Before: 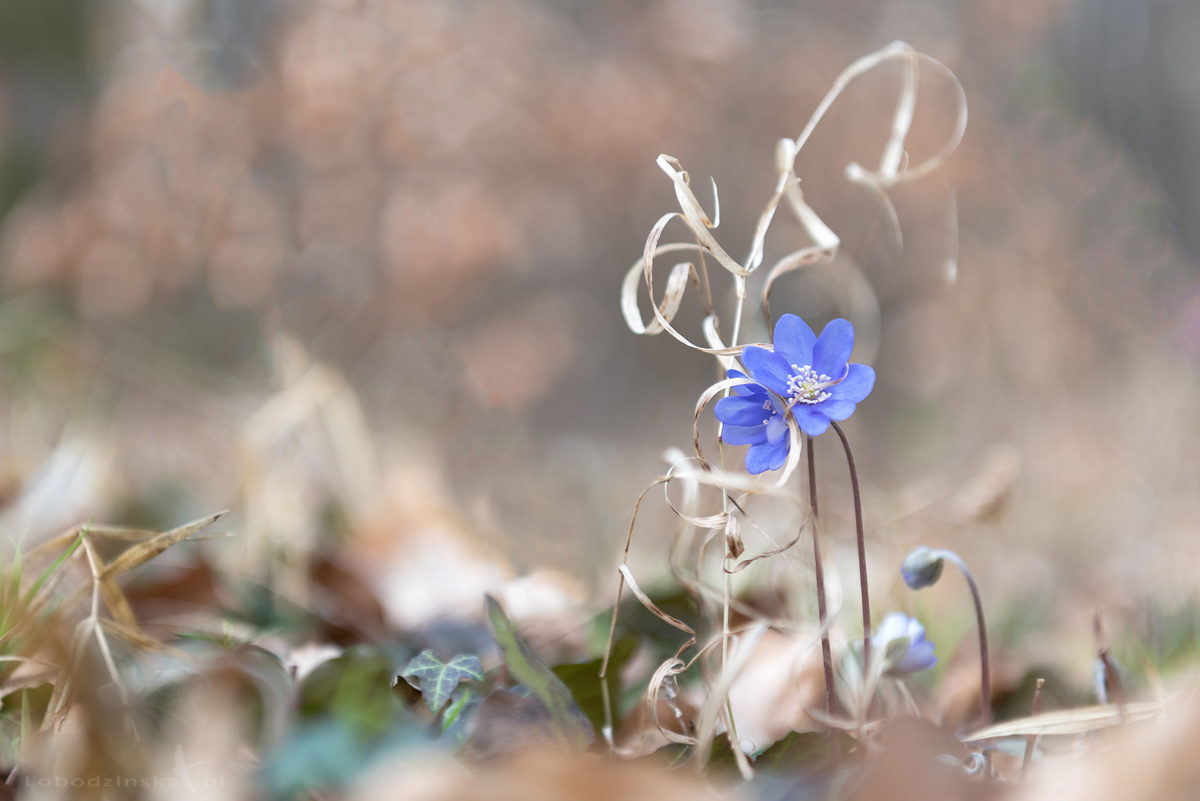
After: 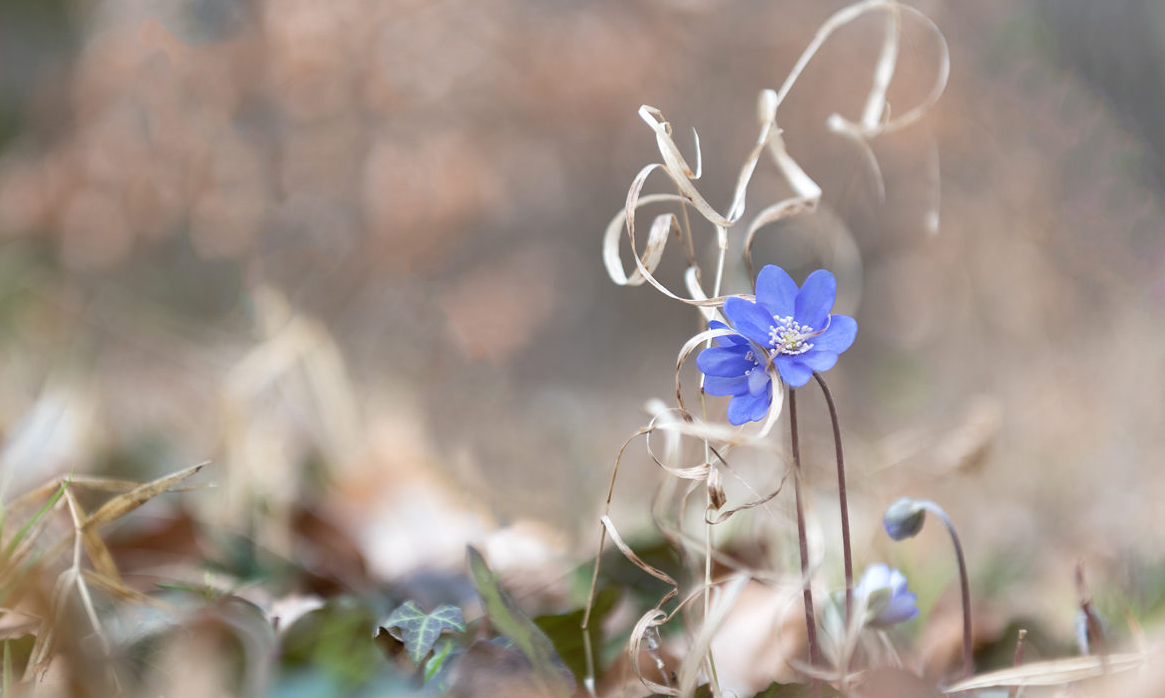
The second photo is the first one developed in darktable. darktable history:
white balance: red 1, blue 1
crop: left 1.507%, top 6.147%, right 1.379%, bottom 6.637%
